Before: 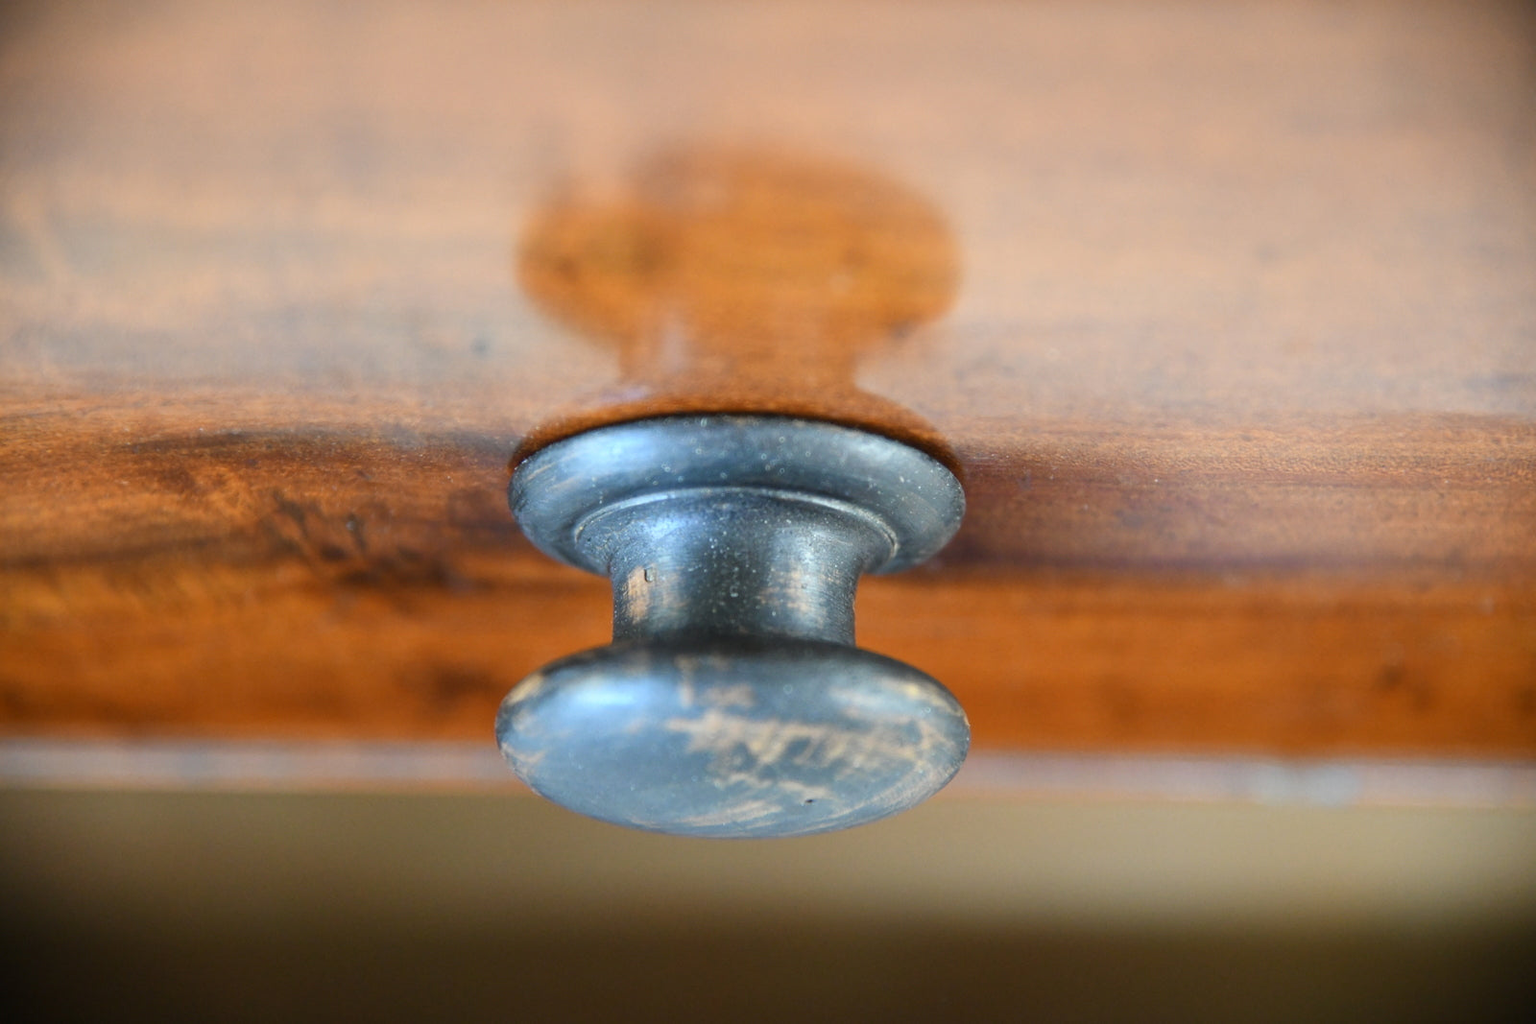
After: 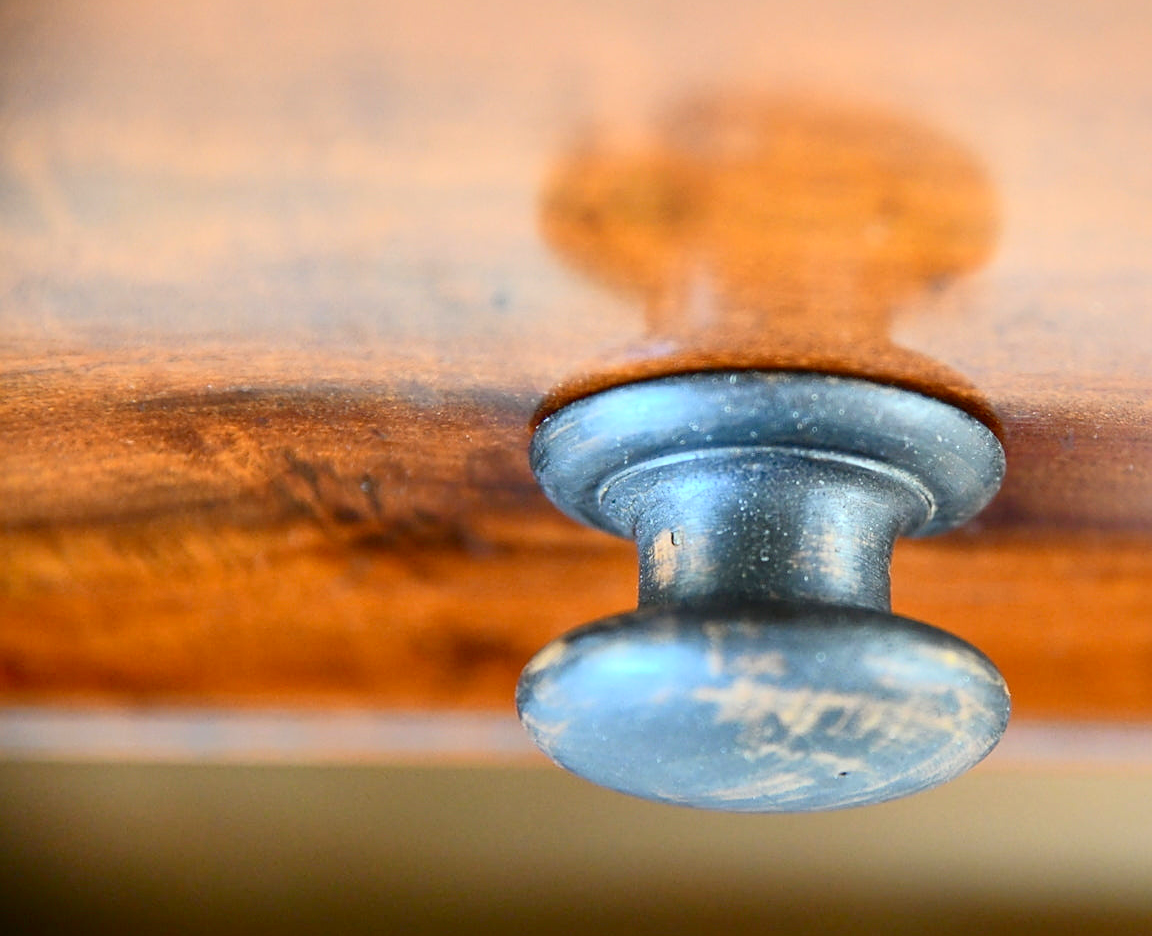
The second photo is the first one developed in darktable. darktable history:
sharpen: on, module defaults
shadows and highlights: on, module defaults
global tonemap: drago (0.7, 100)
contrast brightness saturation: contrast 0.22, brightness -0.19, saturation 0.24
crop: top 5.803%, right 27.864%, bottom 5.804%
